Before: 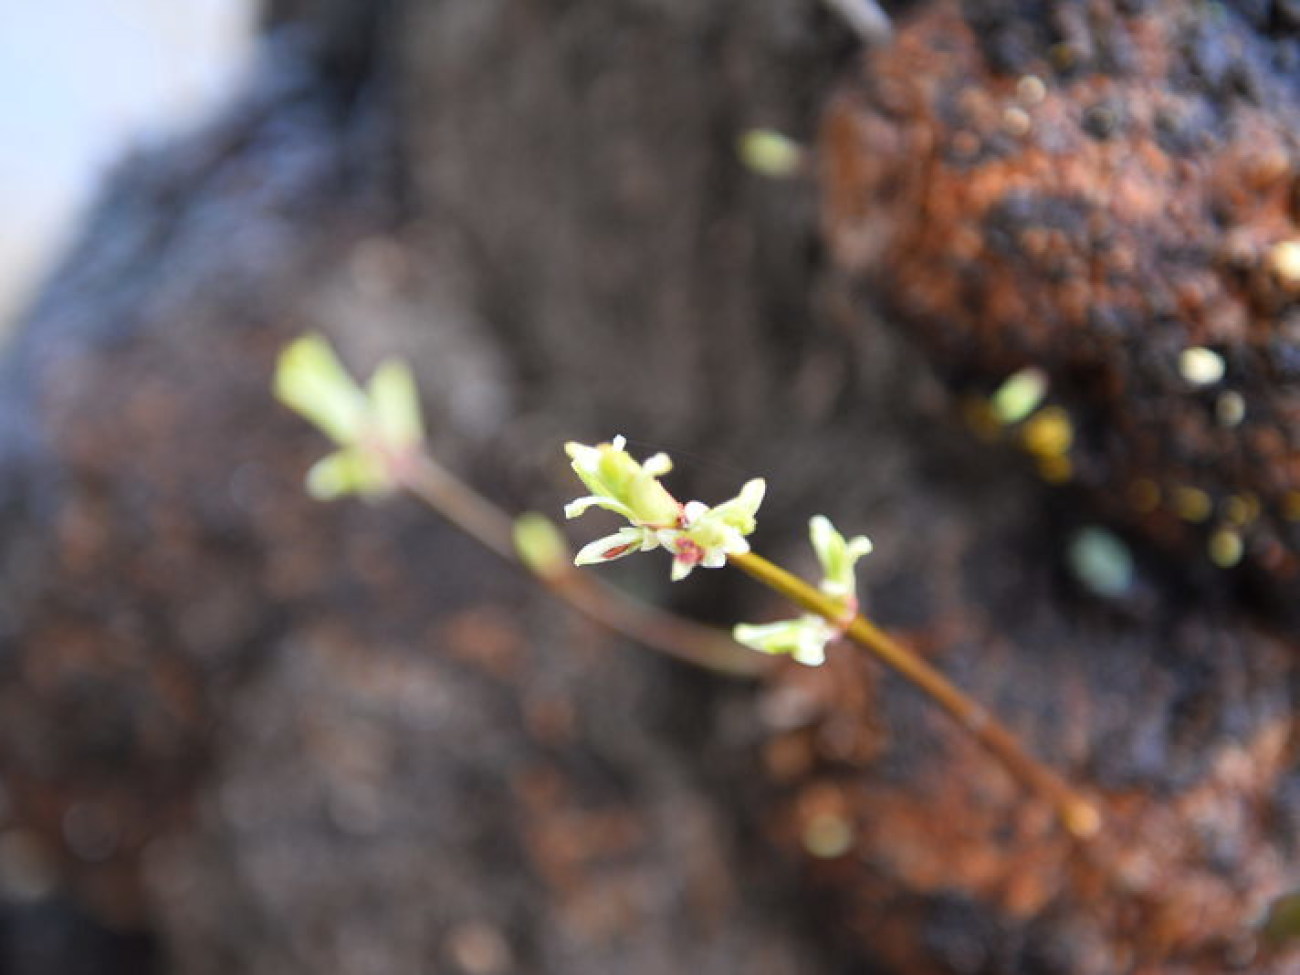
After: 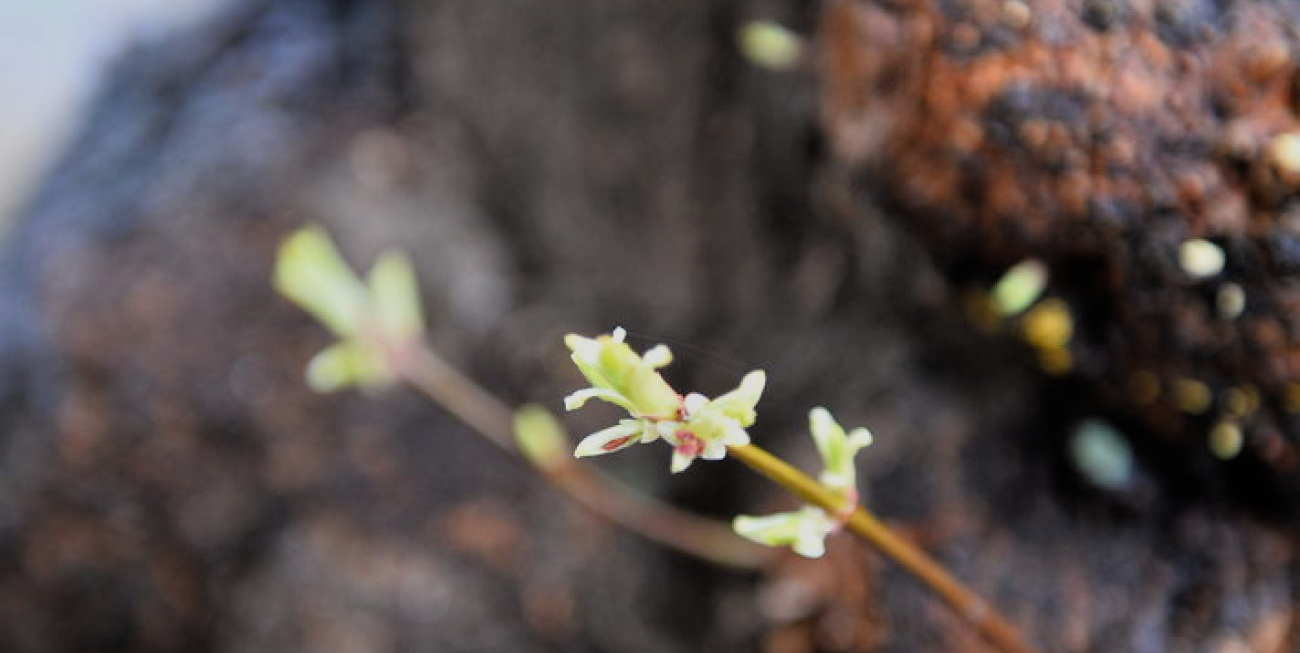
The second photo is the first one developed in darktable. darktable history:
crop: top 11.16%, bottom 21.843%
tone equalizer: -8 EV -0.002 EV, -7 EV 0.003 EV, -6 EV -0.016 EV, -5 EV 0.013 EV, -4 EV -0.023 EV, -3 EV 0.033 EV, -2 EV -0.043 EV, -1 EV -0.296 EV, +0 EV -0.561 EV
filmic rgb: middle gray luminance 21.6%, black relative exposure -14.07 EV, white relative exposure 2.95 EV, threshold 2.98 EV, target black luminance 0%, hardness 8.84, latitude 60.32%, contrast 1.214, highlights saturation mix 5.69%, shadows ↔ highlights balance 40.91%, enable highlight reconstruction true
